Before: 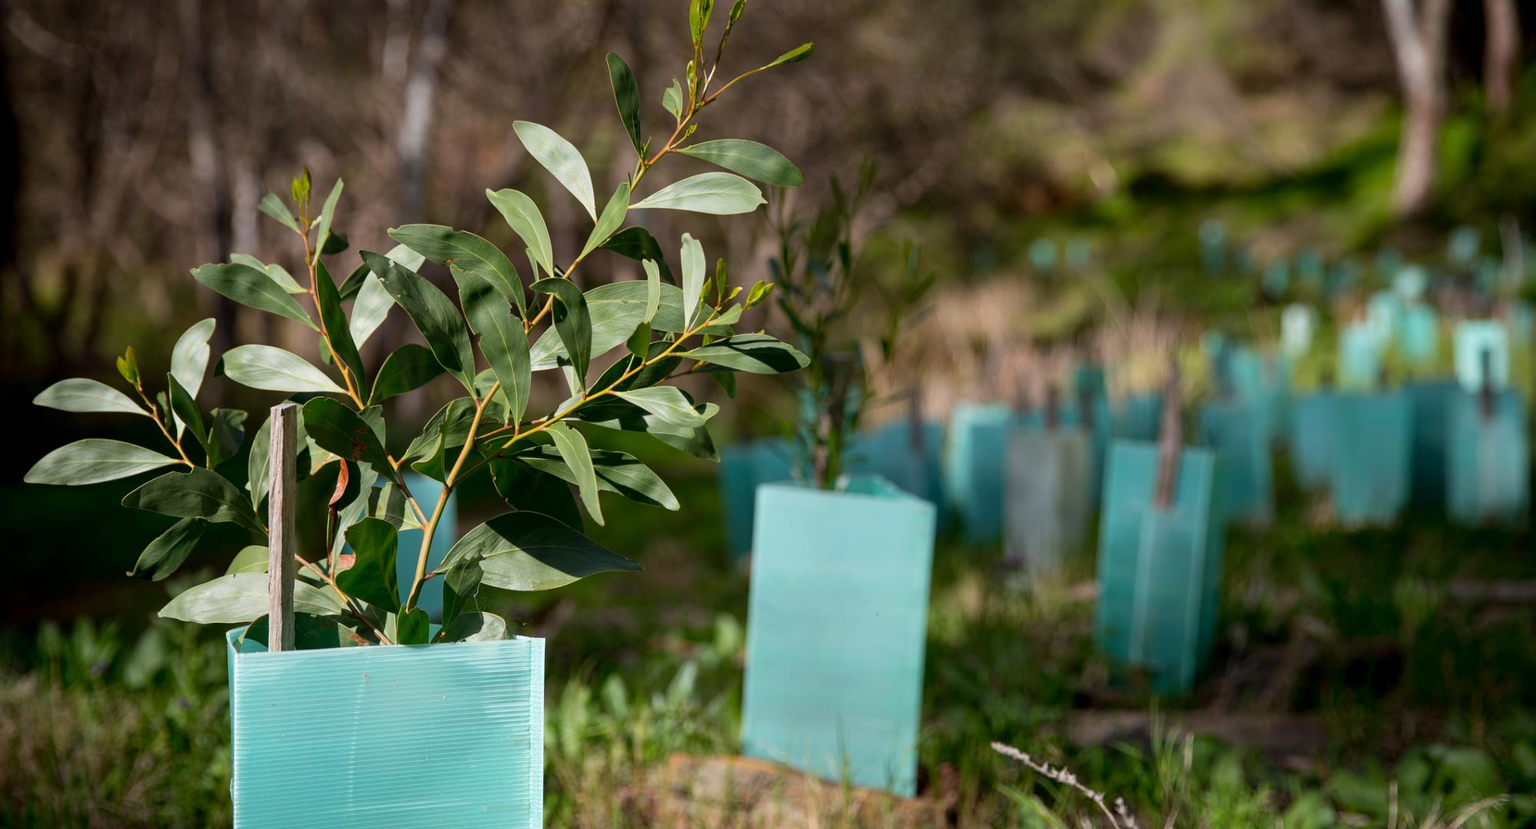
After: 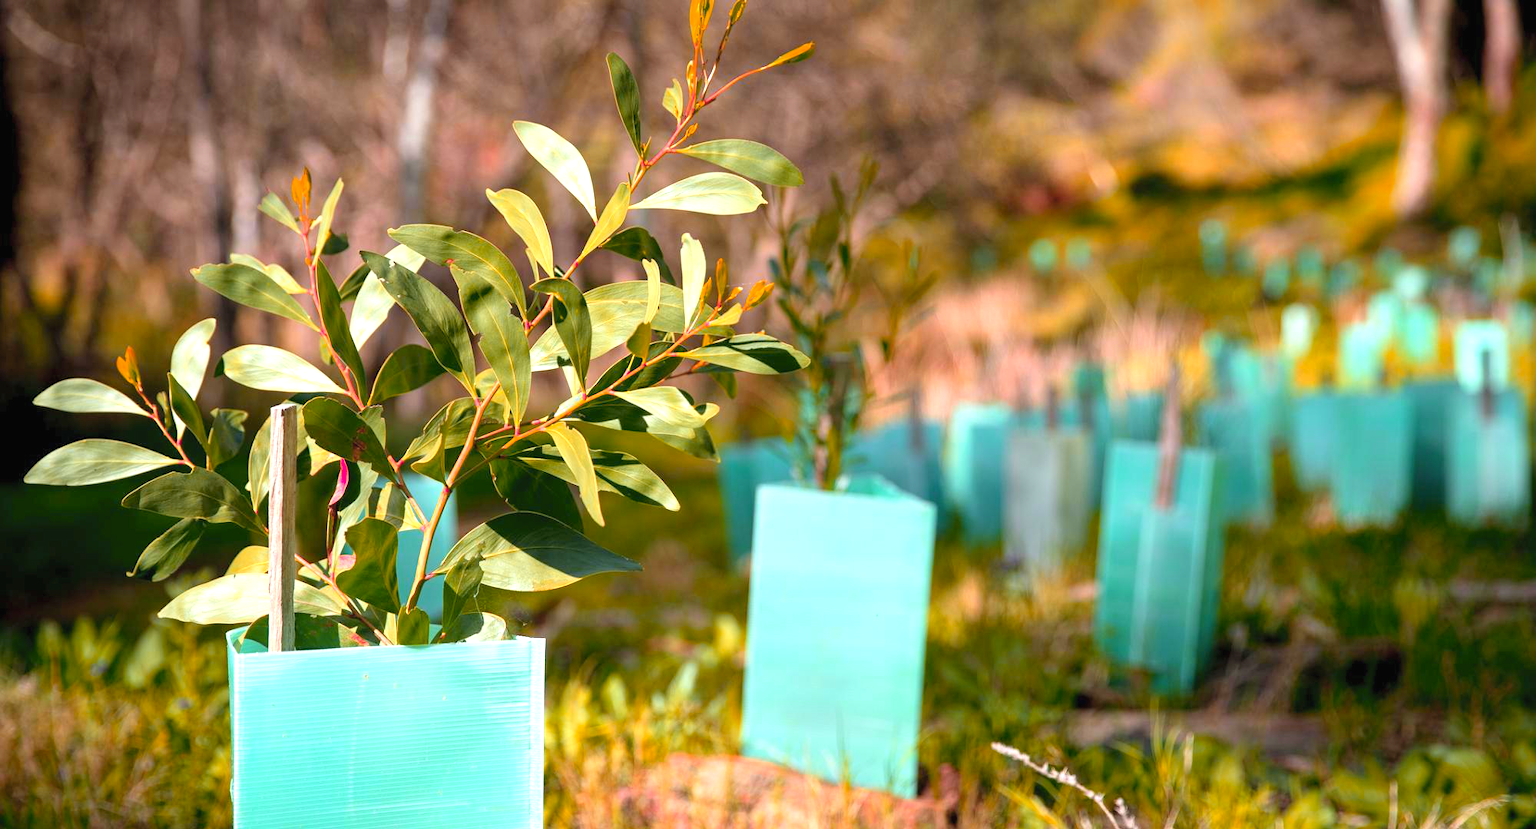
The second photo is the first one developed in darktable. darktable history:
color zones: curves: ch1 [(0.24, 0.634) (0.75, 0.5)]; ch2 [(0.253, 0.437) (0.745, 0.491)], mix 102.12%
contrast brightness saturation: brightness 0.15
exposure: black level correction 0, exposure 0.95 EV, compensate exposure bias true, compensate highlight preservation false
